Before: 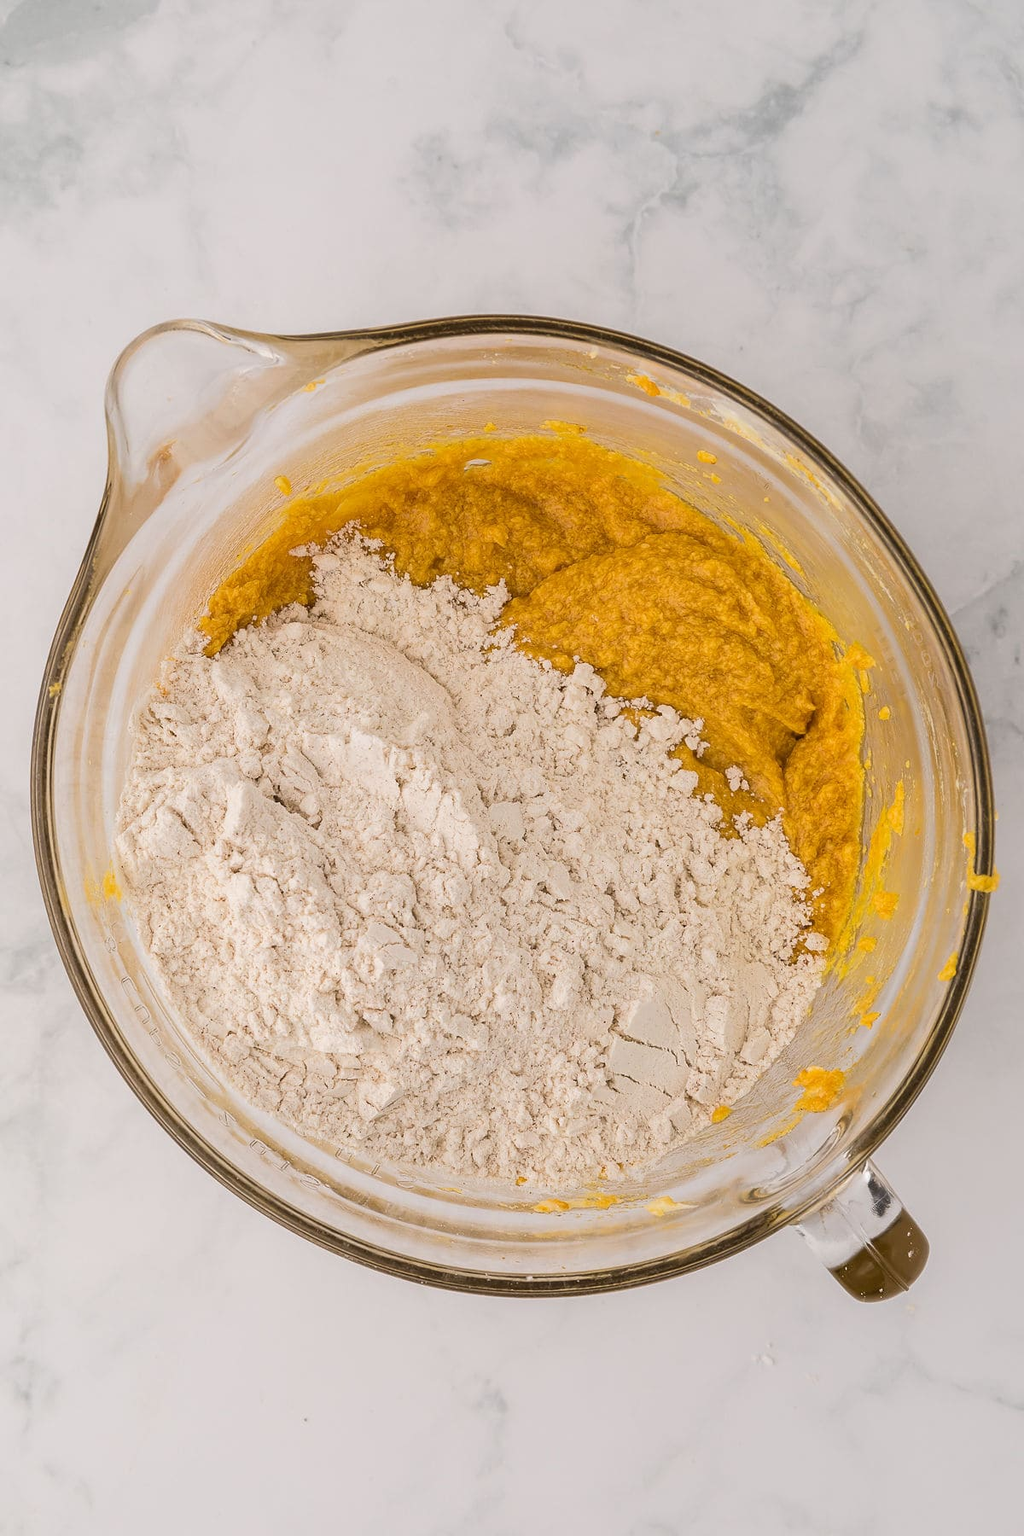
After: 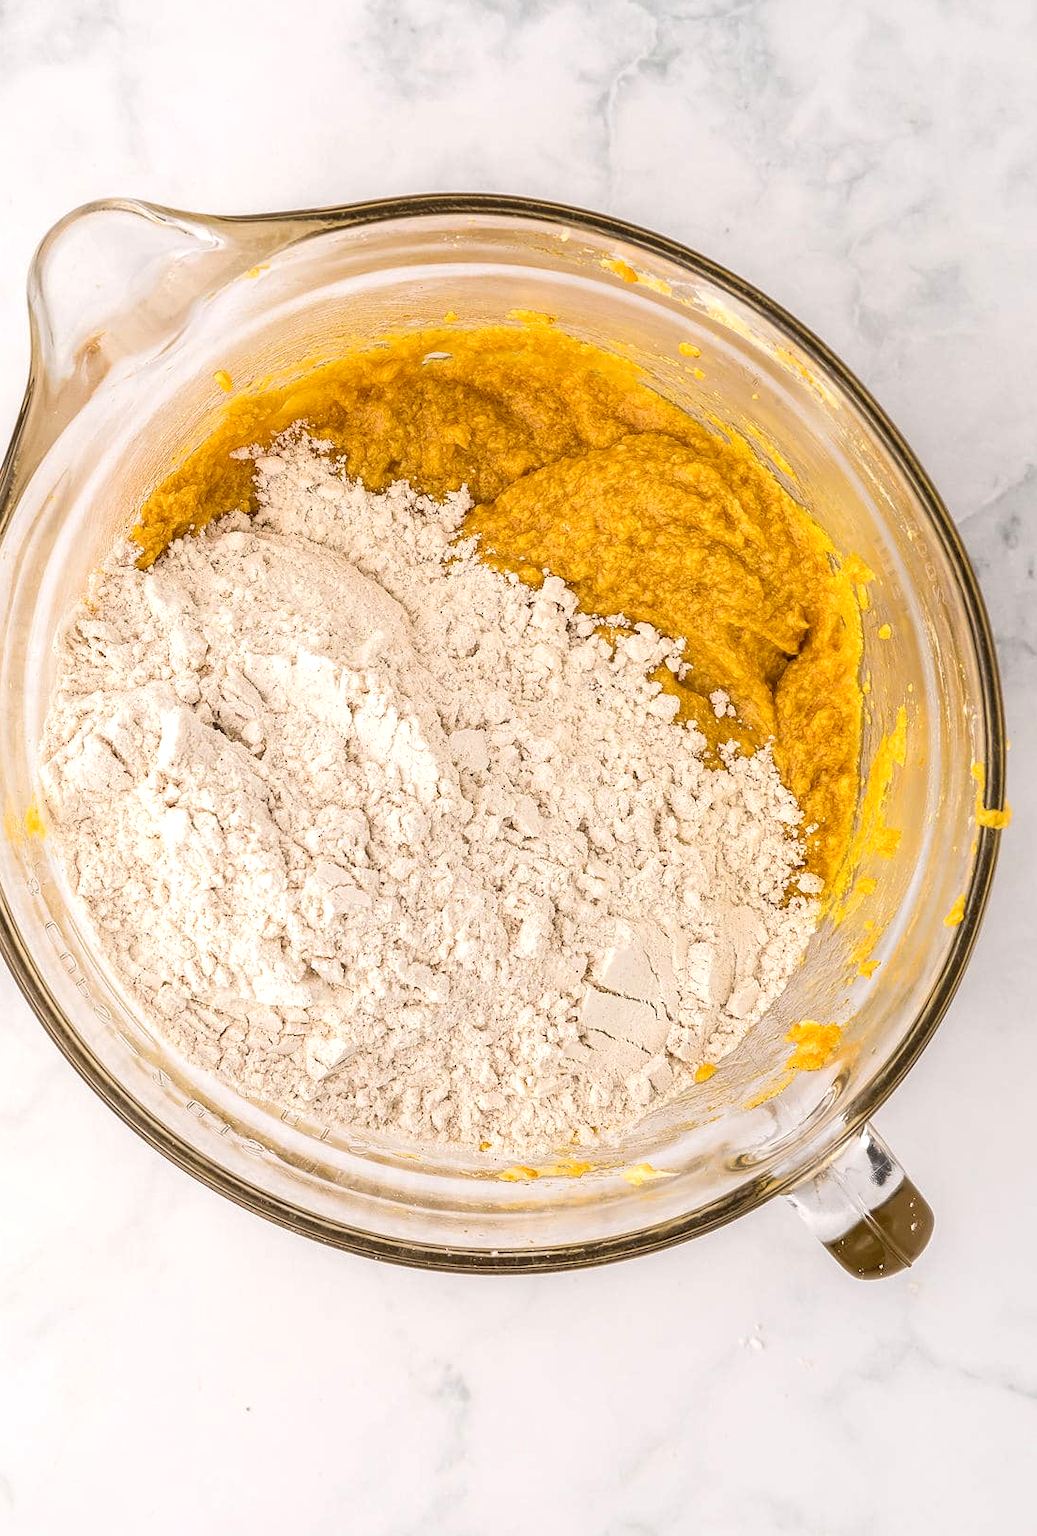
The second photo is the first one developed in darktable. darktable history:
crop and rotate: left 7.877%, top 9.062%
local contrast: on, module defaults
exposure: black level correction 0, exposure 0.498 EV, compensate highlight preservation false
